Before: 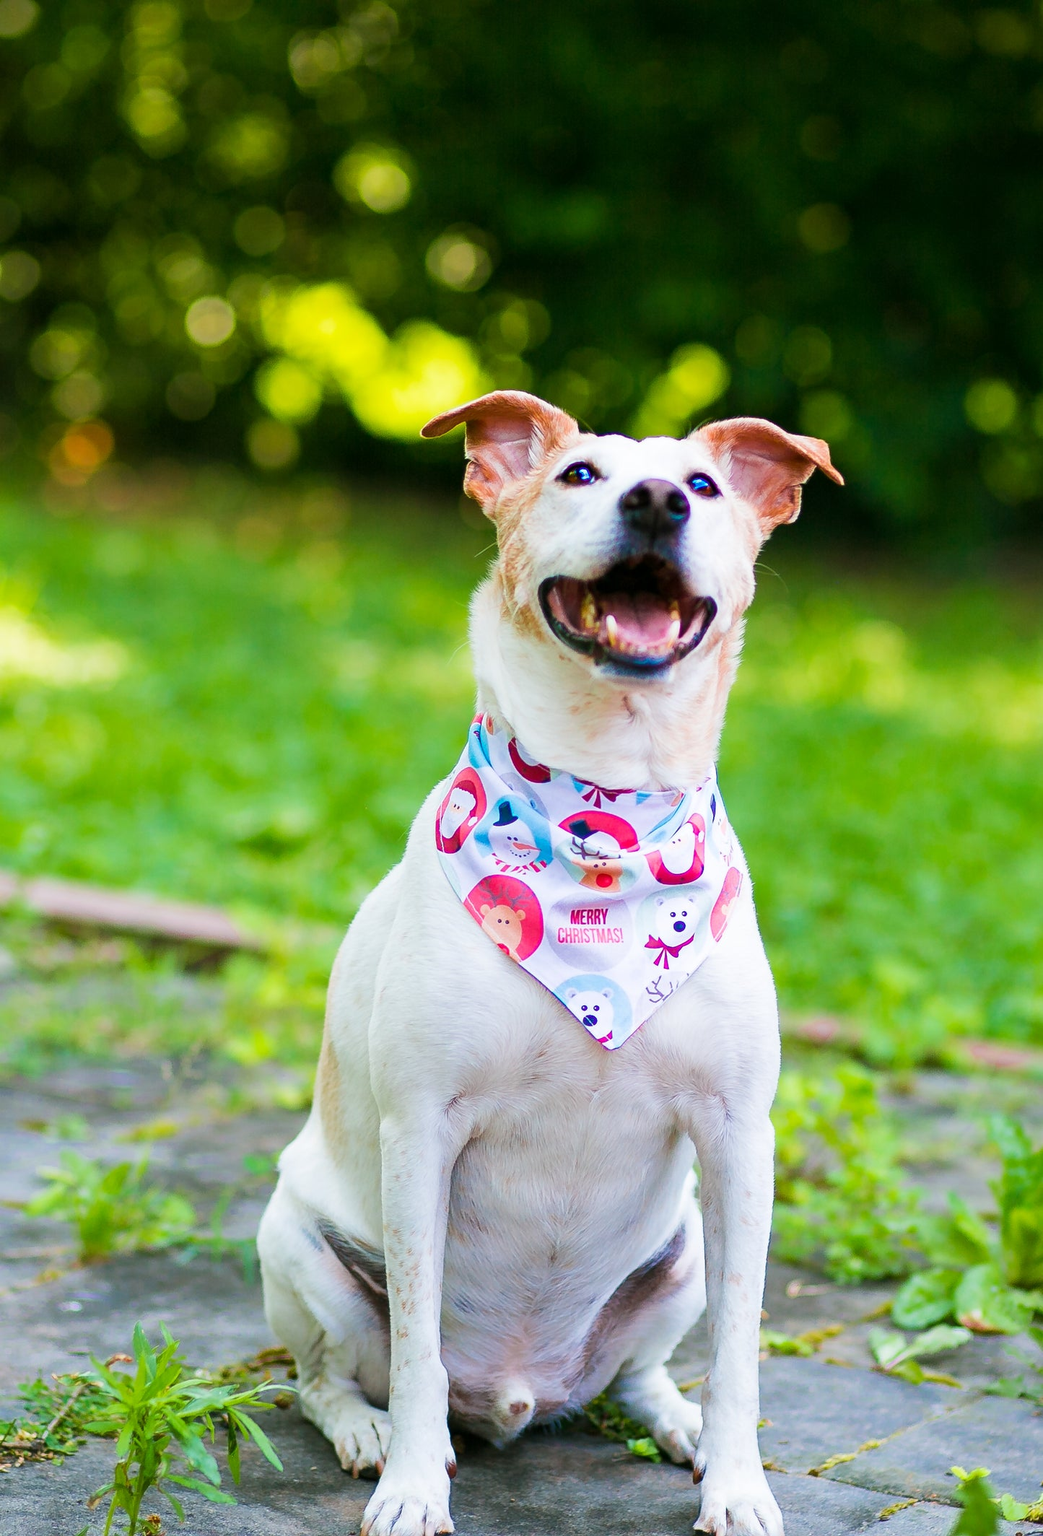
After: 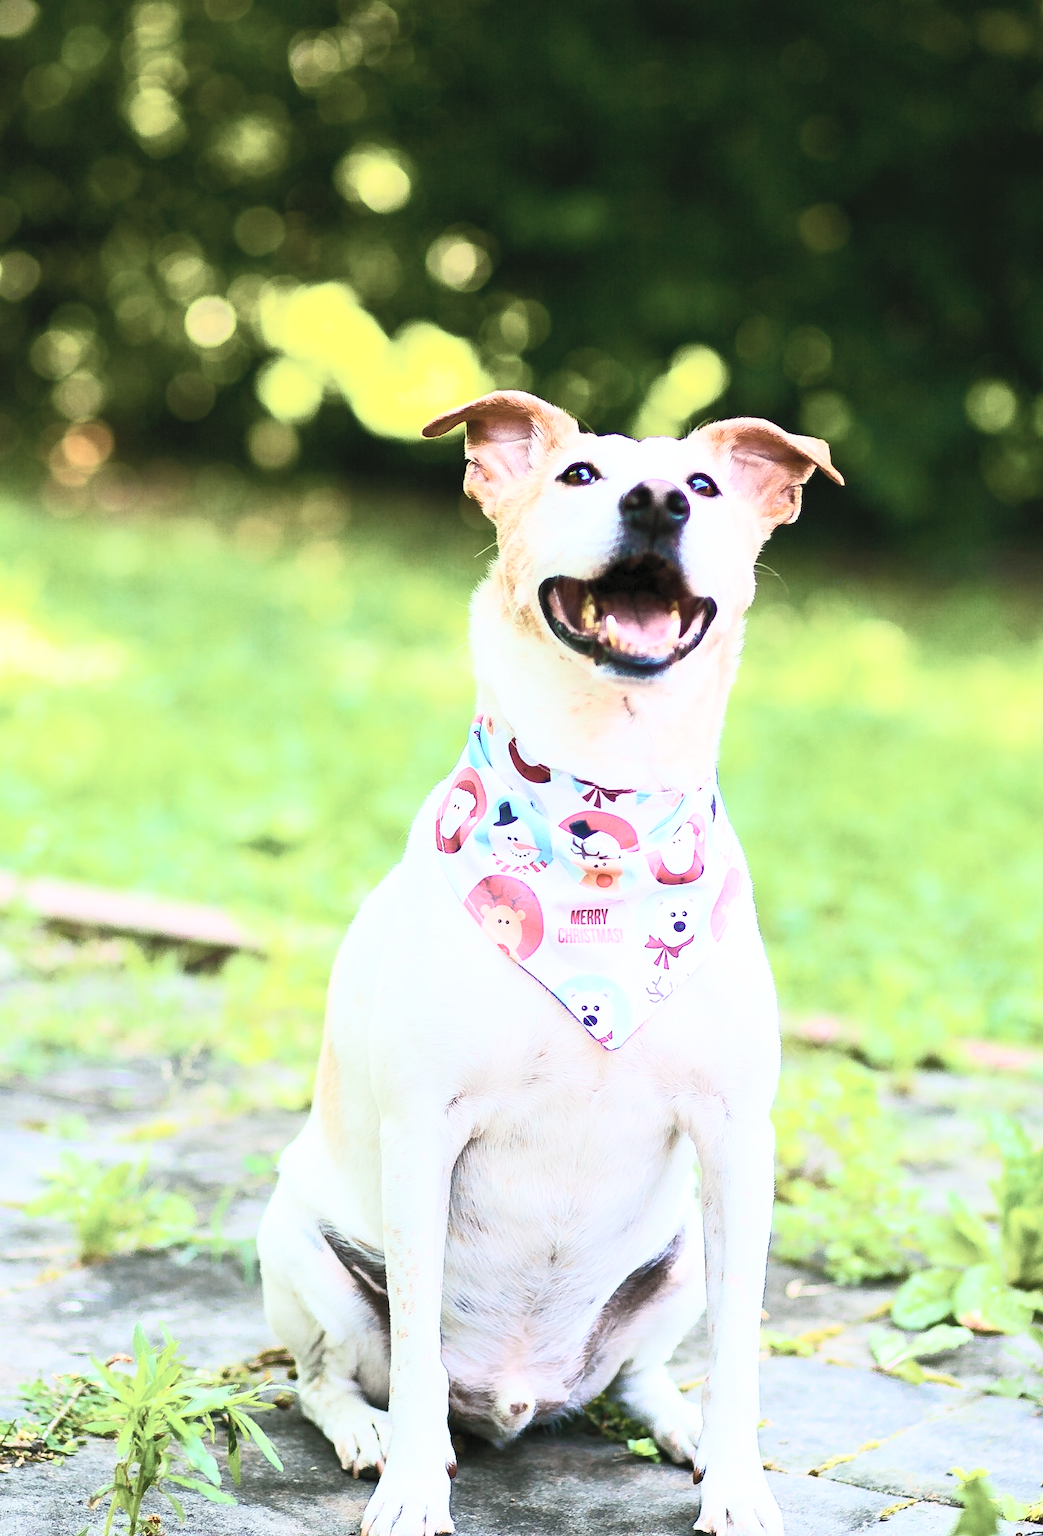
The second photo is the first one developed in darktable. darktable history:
contrast brightness saturation: contrast 0.562, brightness 0.578, saturation -0.332
color balance rgb: perceptual saturation grading › global saturation 2.291%, global vibrance 20%
